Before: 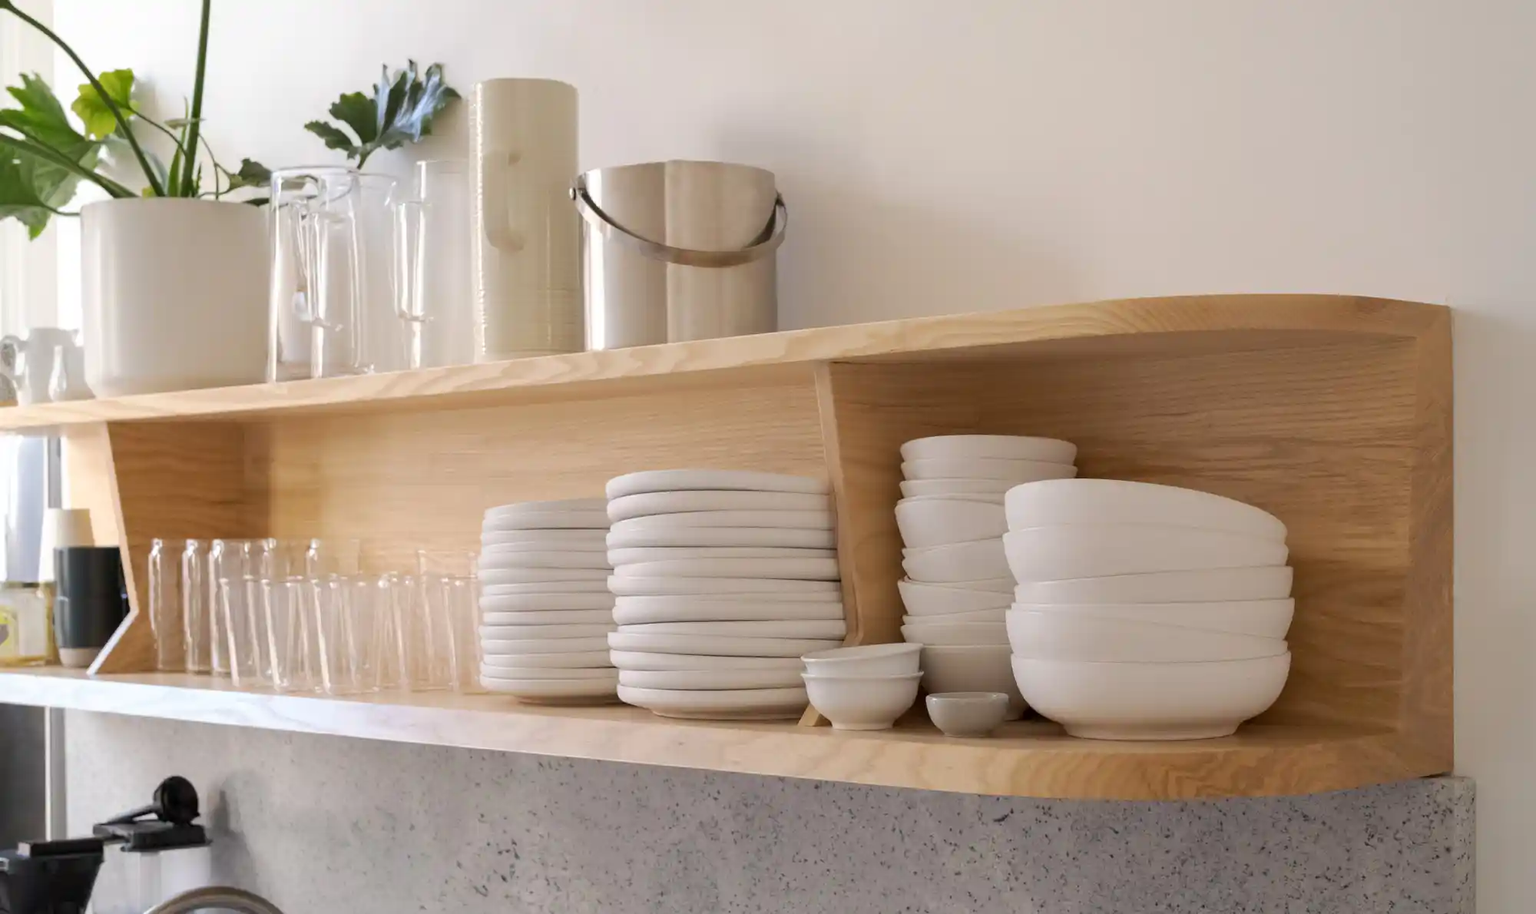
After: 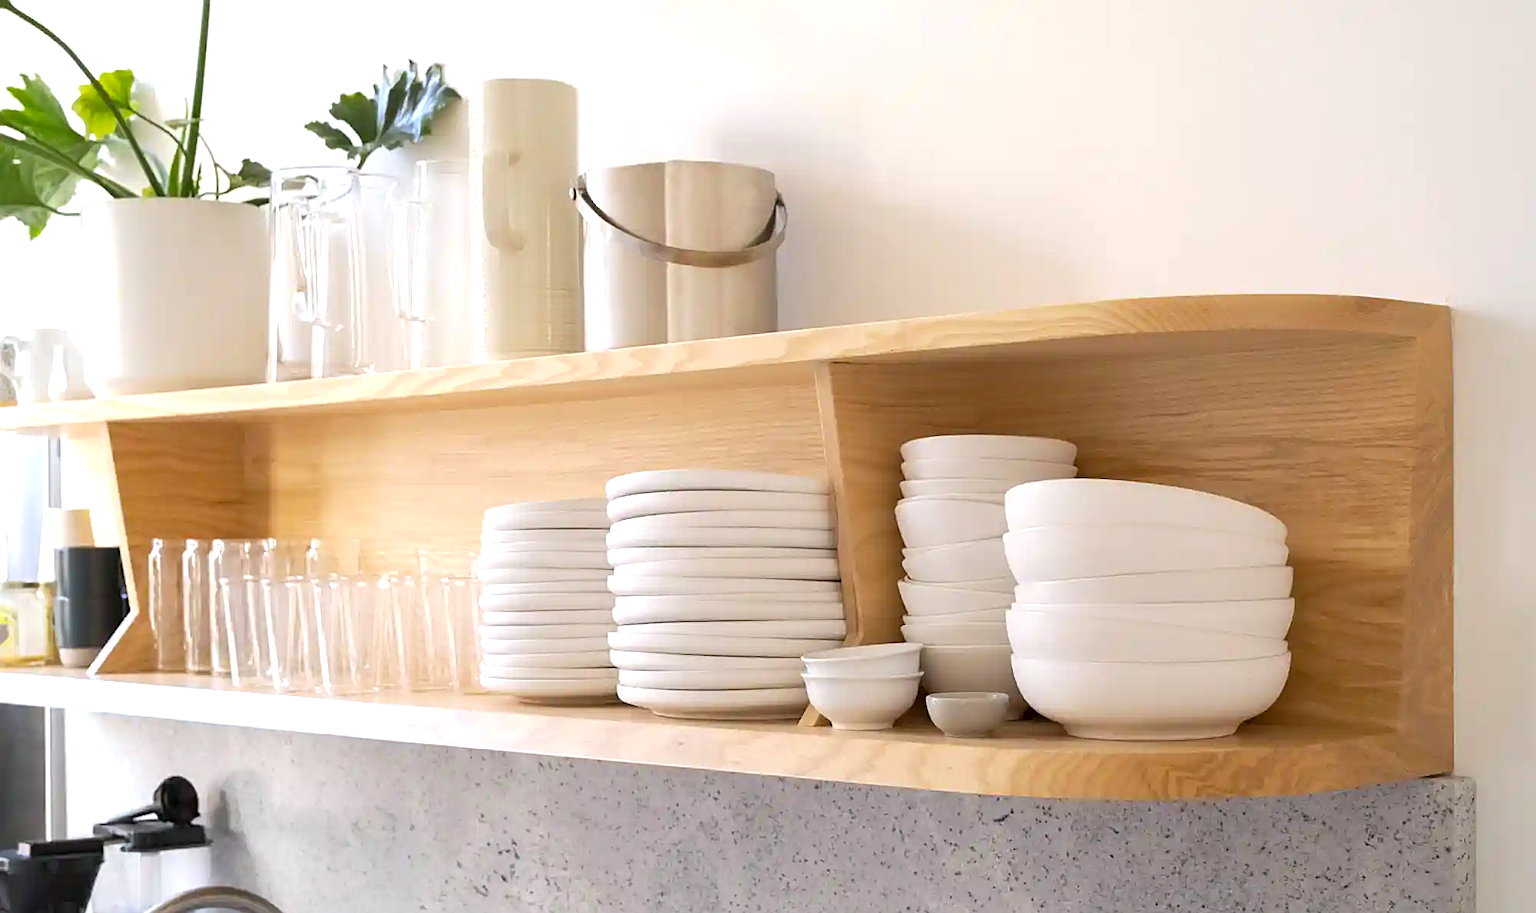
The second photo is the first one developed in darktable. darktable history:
white balance: red 0.982, blue 1.018
sharpen: on, module defaults
color balance rgb: perceptual saturation grading › global saturation 10%, global vibrance 10%
exposure: black level correction 0, exposure 0.7 EV, compensate exposure bias true, compensate highlight preservation false
